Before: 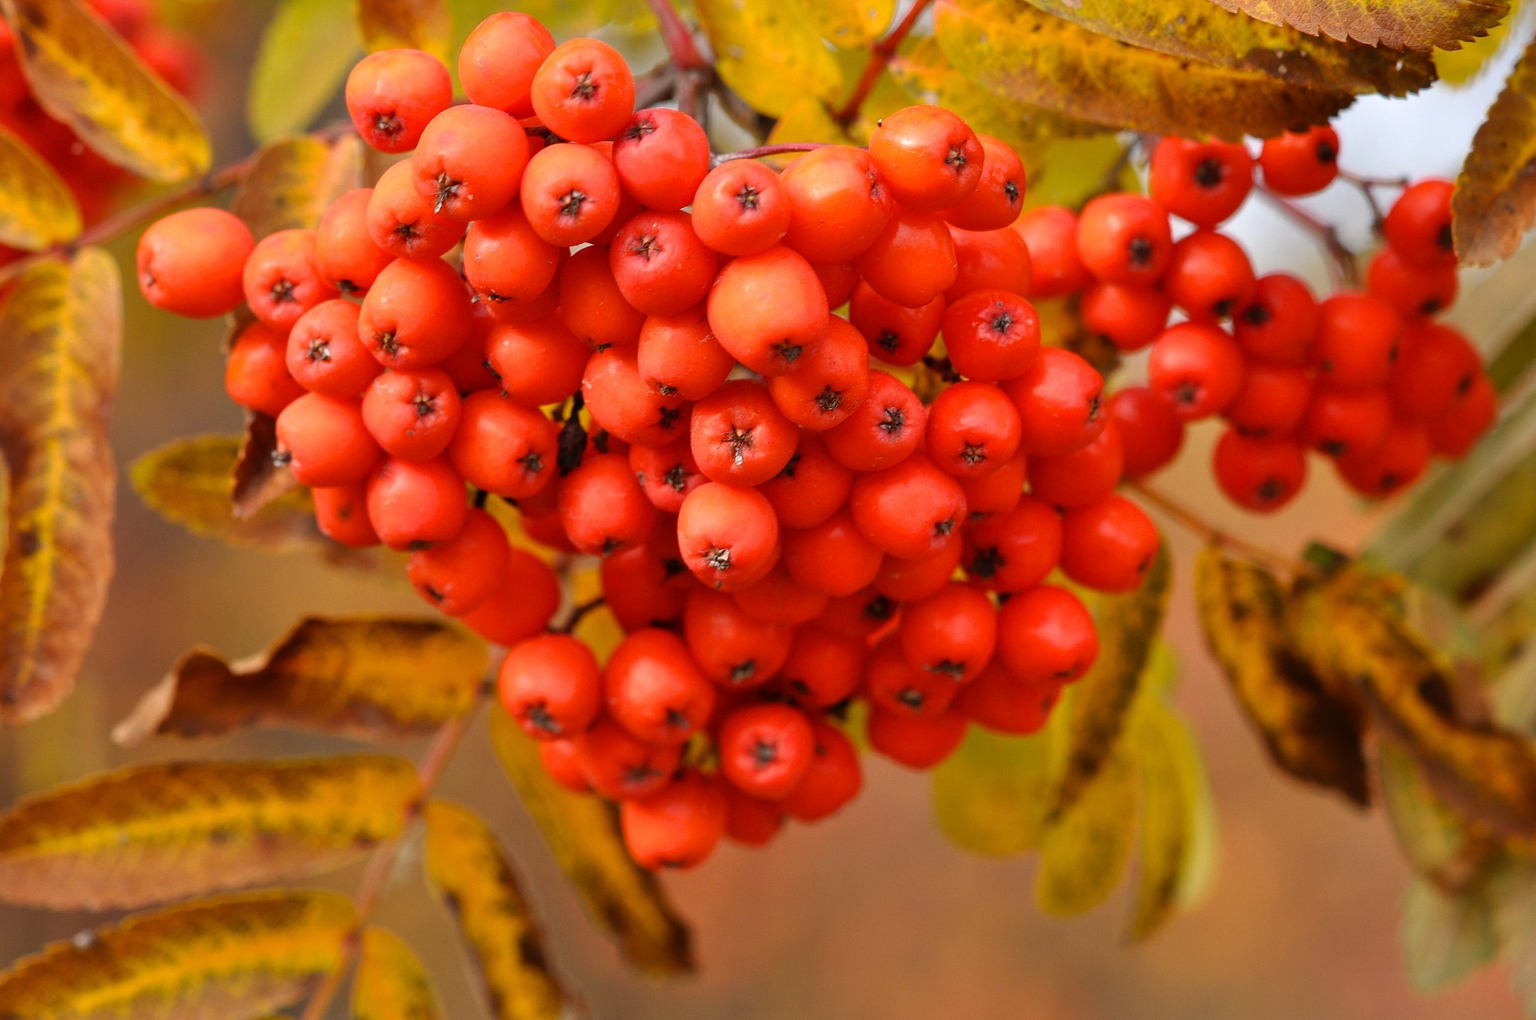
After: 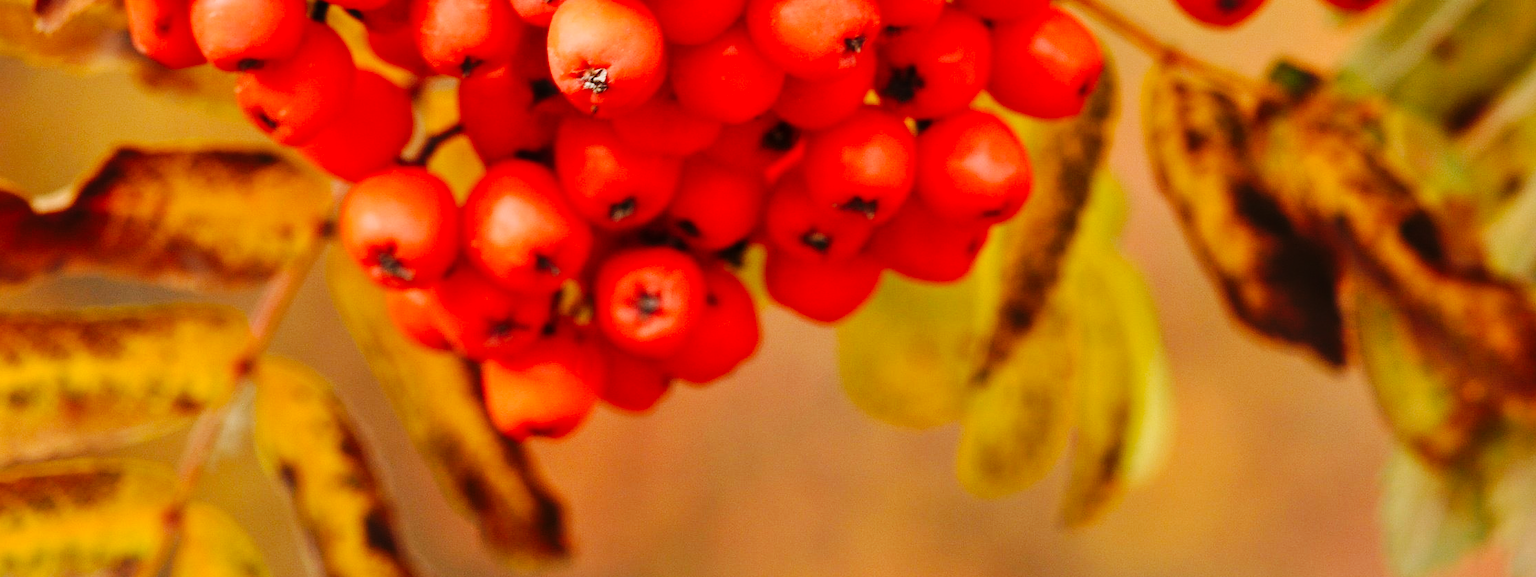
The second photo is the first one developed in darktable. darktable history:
base curve: curves: ch0 [(0, 0) (0.036, 0.025) (0.121, 0.166) (0.206, 0.329) (0.605, 0.79) (1, 1)], preserve colors none
local contrast: detail 109%
crop and rotate: left 13.231%, top 48.004%, bottom 2.835%
